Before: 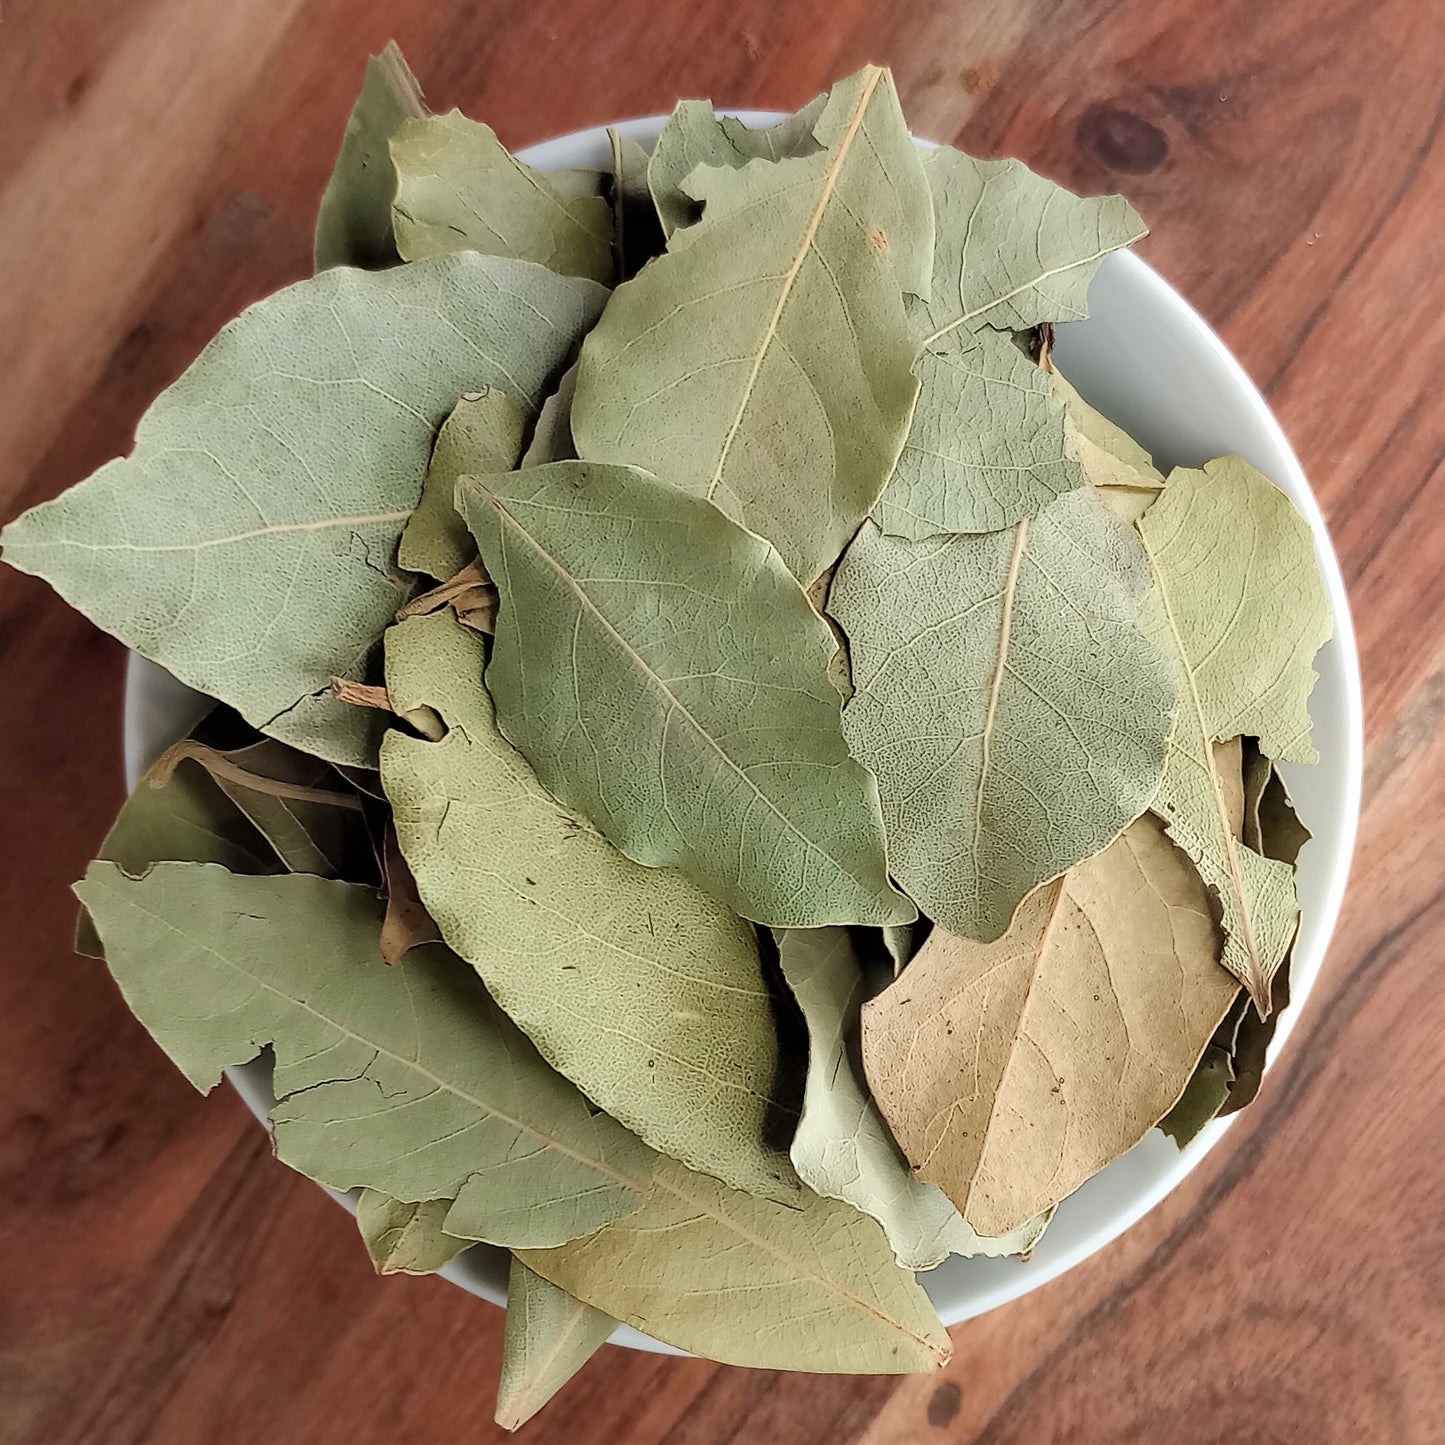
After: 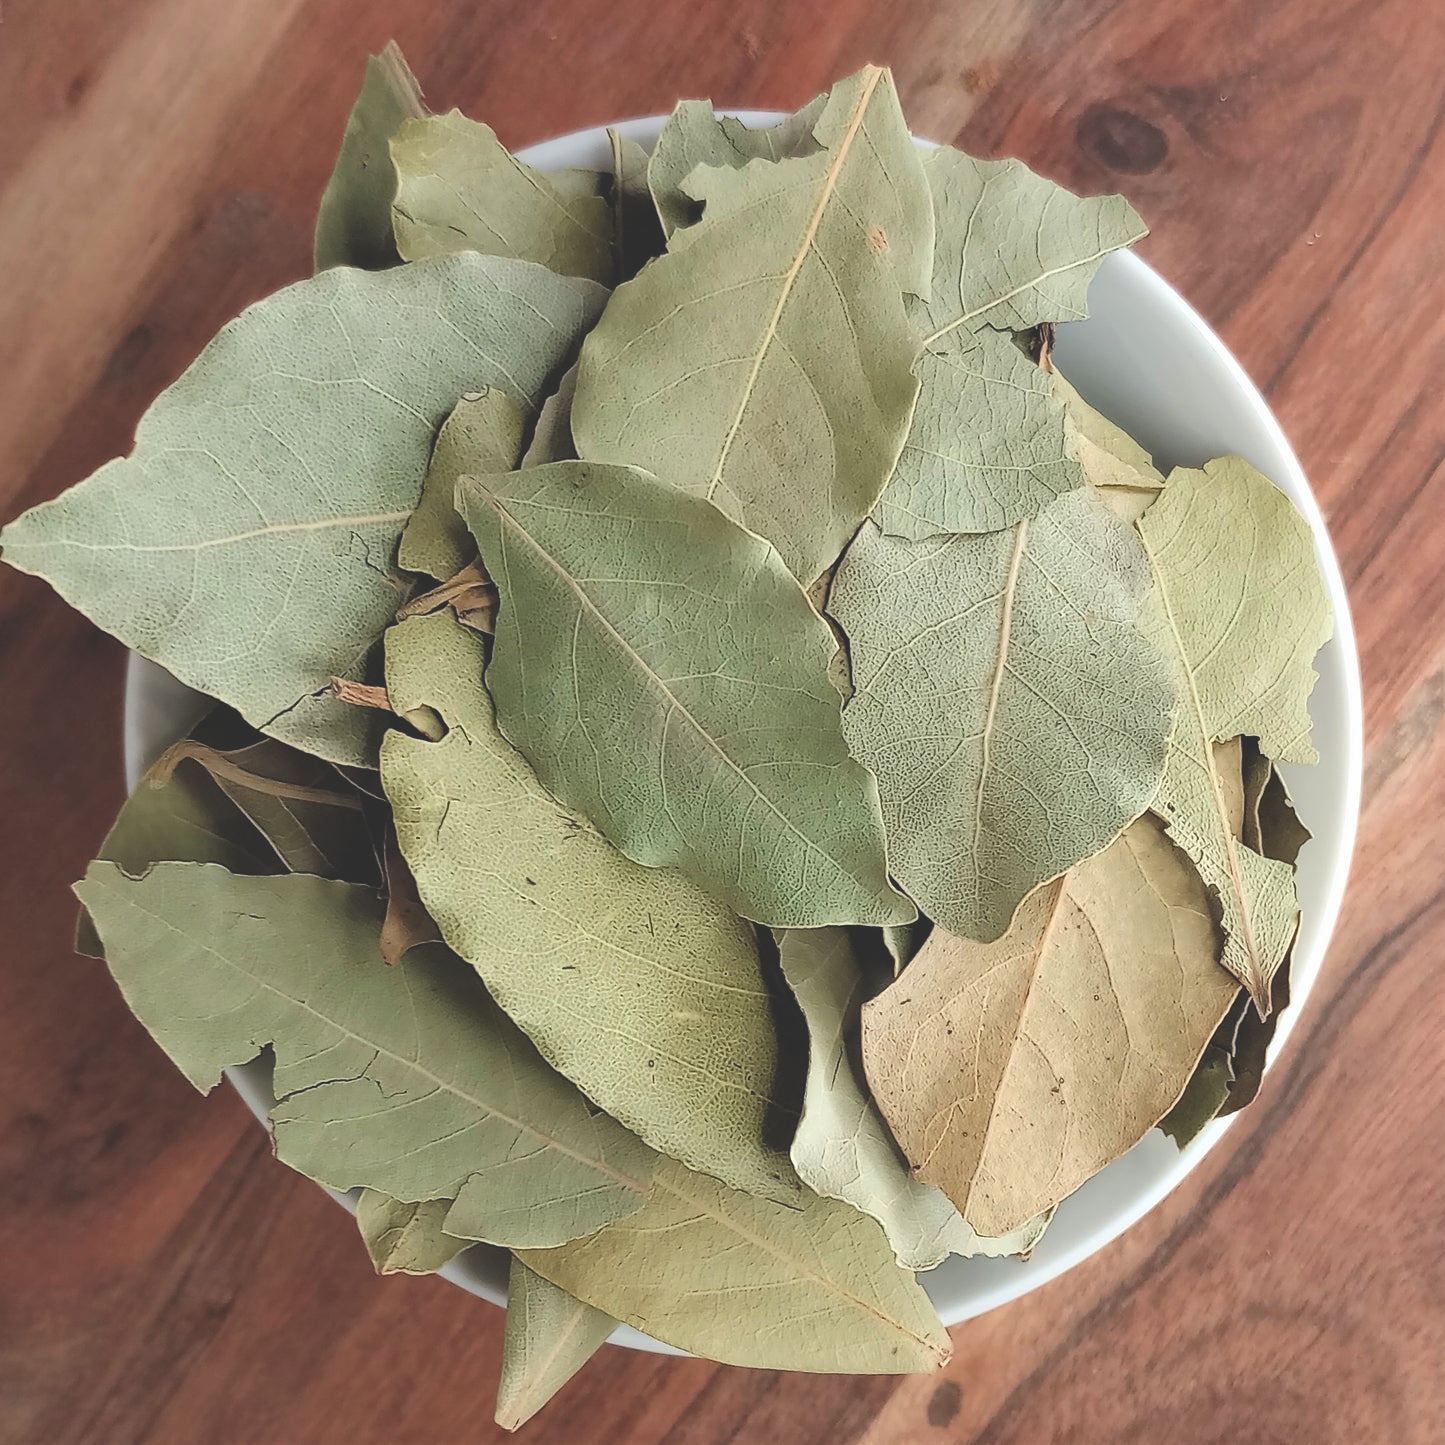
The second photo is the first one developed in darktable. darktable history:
exposure: black level correction -0.028, compensate highlight preservation false
